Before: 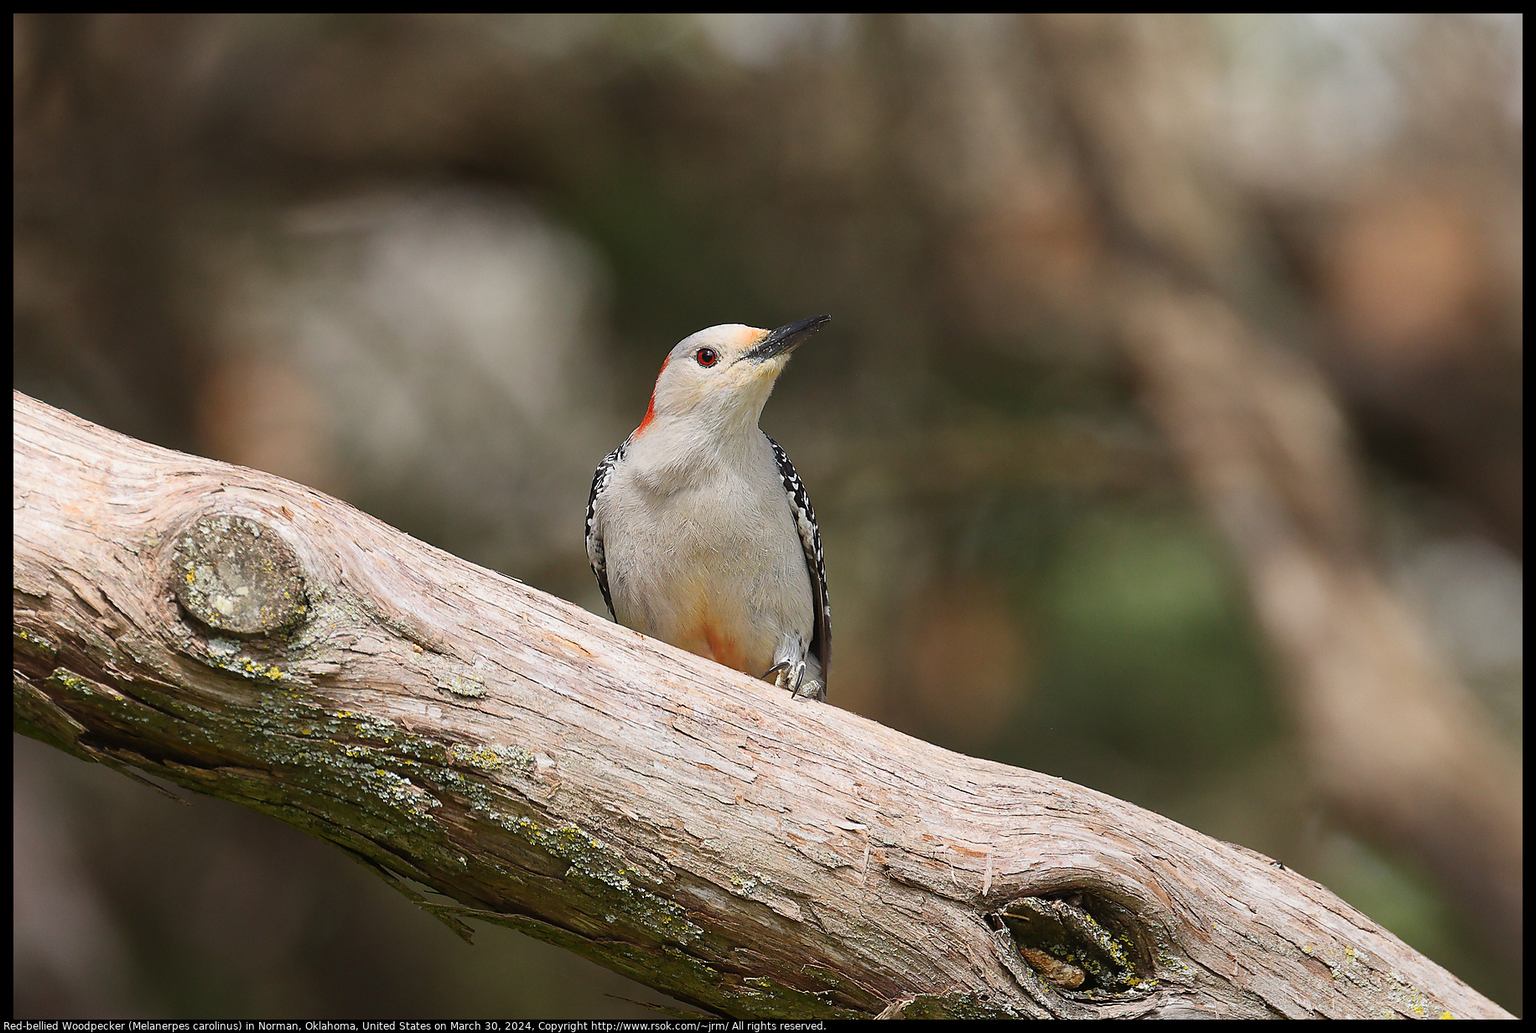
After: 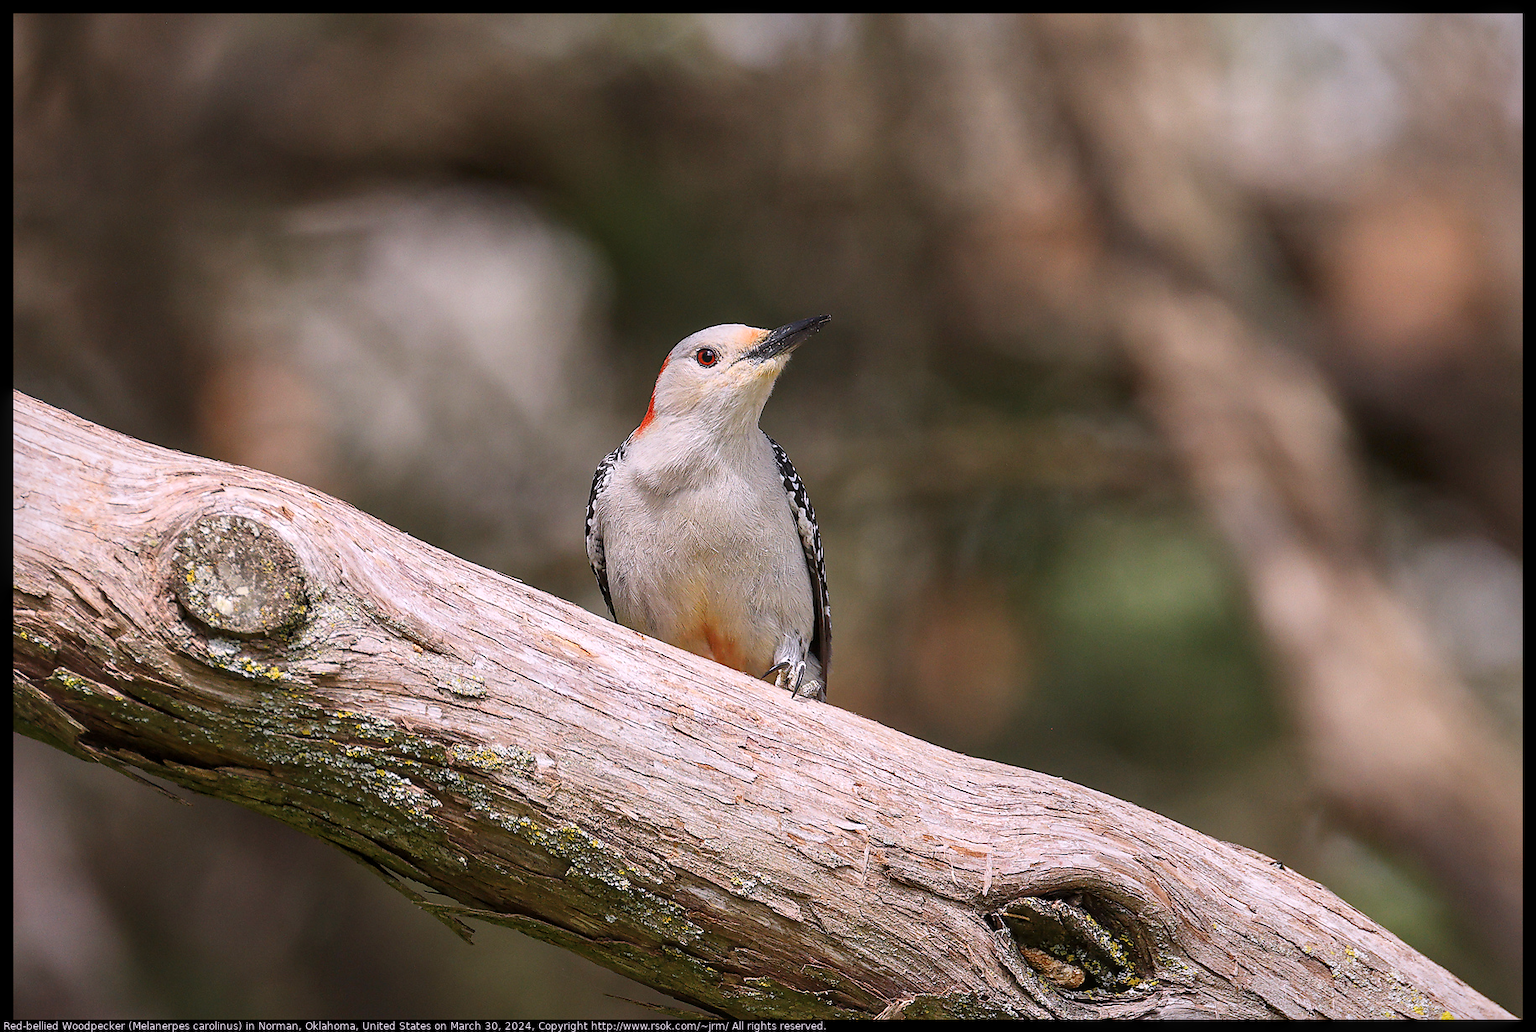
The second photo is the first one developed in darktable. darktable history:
white balance: red 1.05, blue 1.072
local contrast: detail 130%
